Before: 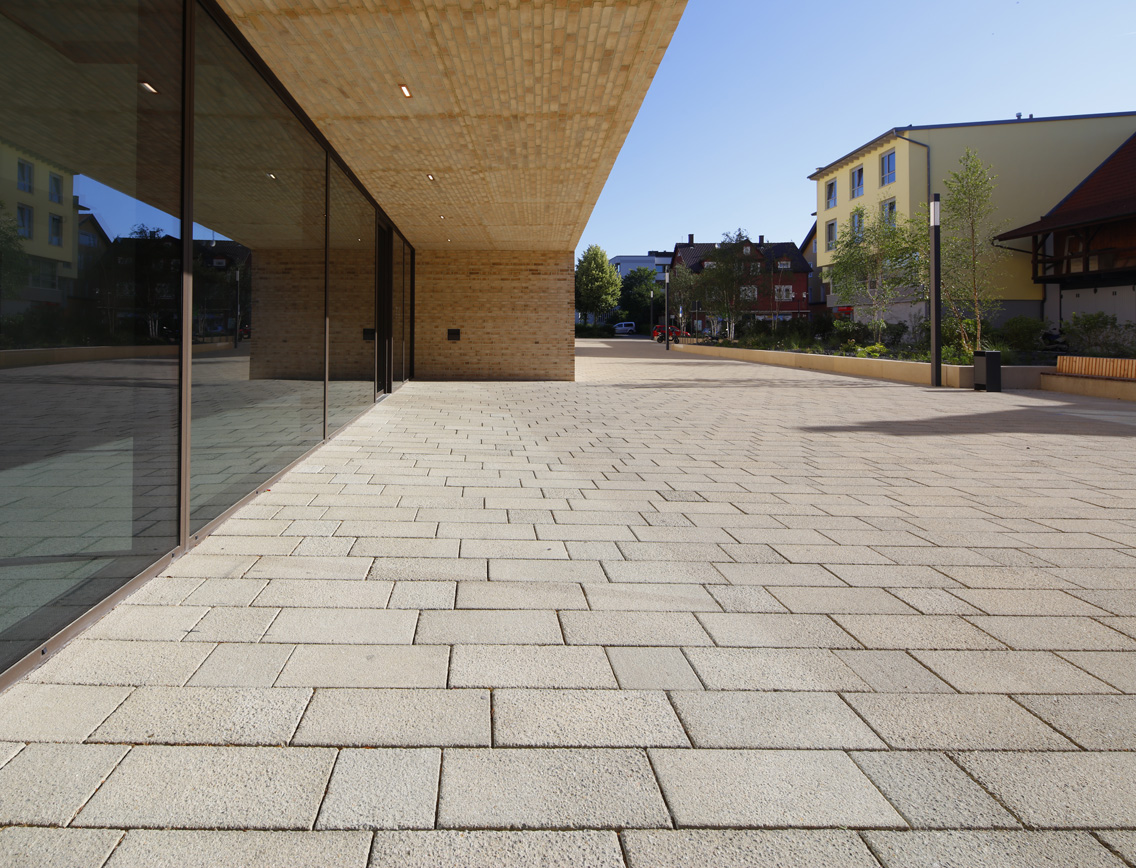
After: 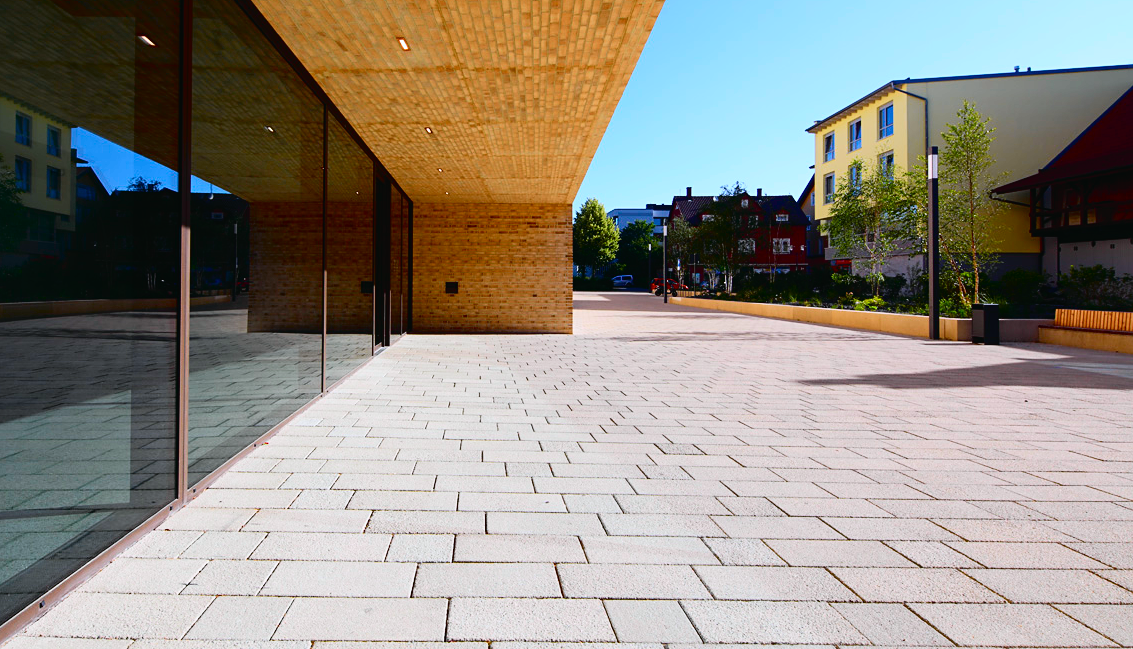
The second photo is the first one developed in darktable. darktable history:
tone curve: curves: ch0 [(0, 0.021) (0.148, 0.076) (0.232, 0.191) (0.398, 0.423) (0.572, 0.672) (0.705, 0.812) (0.877, 0.931) (0.99, 0.987)]; ch1 [(0, 0) (0.377, 0.325) (0.493, 0.486) (0.508, 0.502) (0.515, 0.514) (0.554, 0.586) (0.623, 0.658) (0.701, 0.704) (0.778, 0.751) (1, 1)]; ch2 [(0, 0) (0.431, 0.398) (0.485, 0.486) (0.495, 0.498) (0.511, 0.507) (0.58, 0.66) (0.679, 0.757) (0.749, 0.829) (1, 0.991)], color space Lab, independent channels
crop: left 0.219%, top 5.467%, bottom 19.733%
color calibration: gray › normalize channels true, illuminant as shot in camera, x 0.358, y 0.373, temperature 4628.91 K, gamut compression 0.011
sharpen: amount 0.217
